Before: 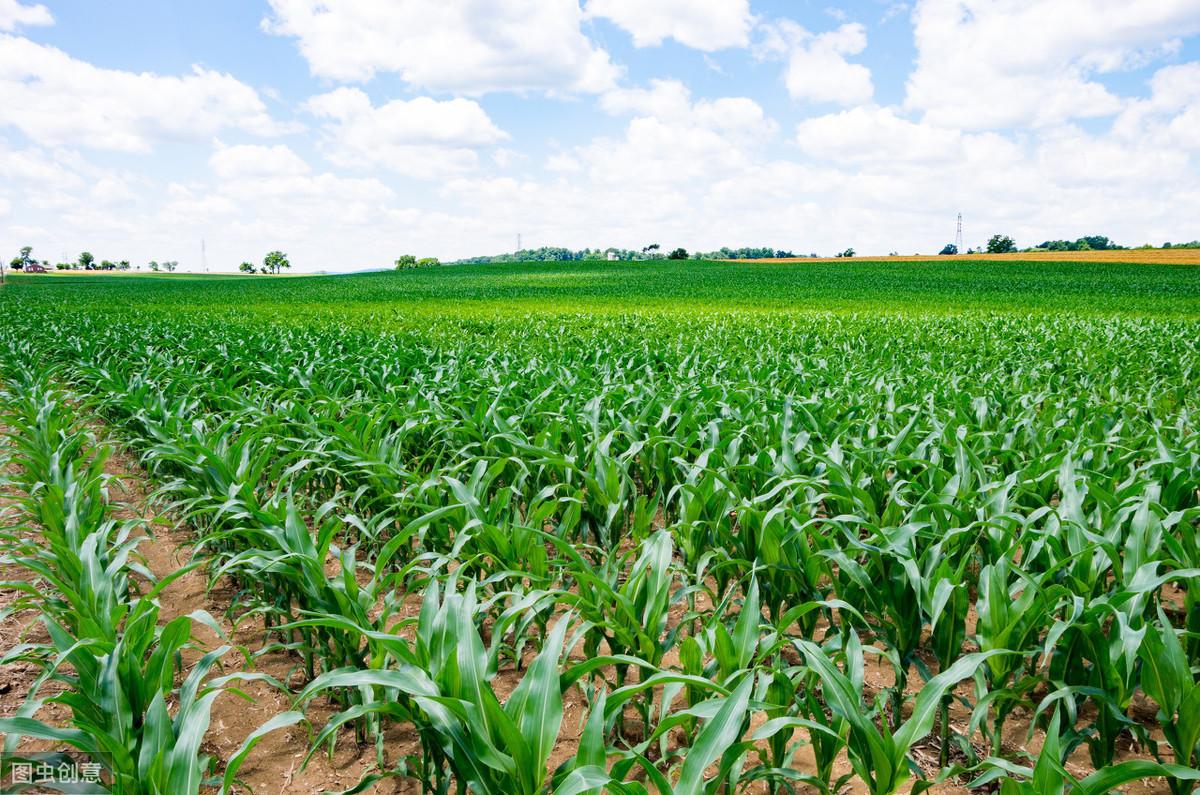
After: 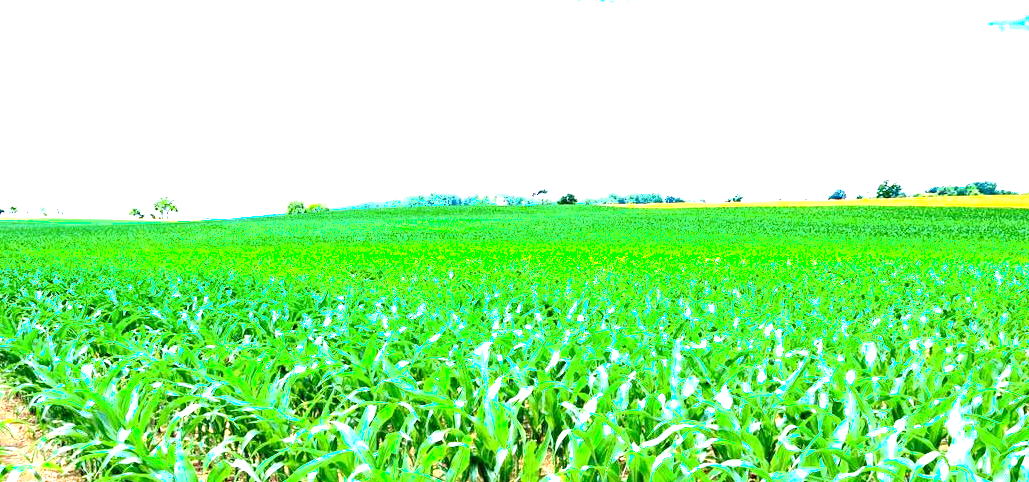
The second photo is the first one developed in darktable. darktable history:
base curve: curves: ch0 [(0, 0) (0.841, 0.609) (1, 1)], preserve colors none
exposure: black level correction 0, exposure 1 EV, compensate highlight preservation false
crop and rotate: left 9.26%, top 7.093%, right 4.944%, bottom 32.176%
levels: levels [0, 0.281, 0.562]
